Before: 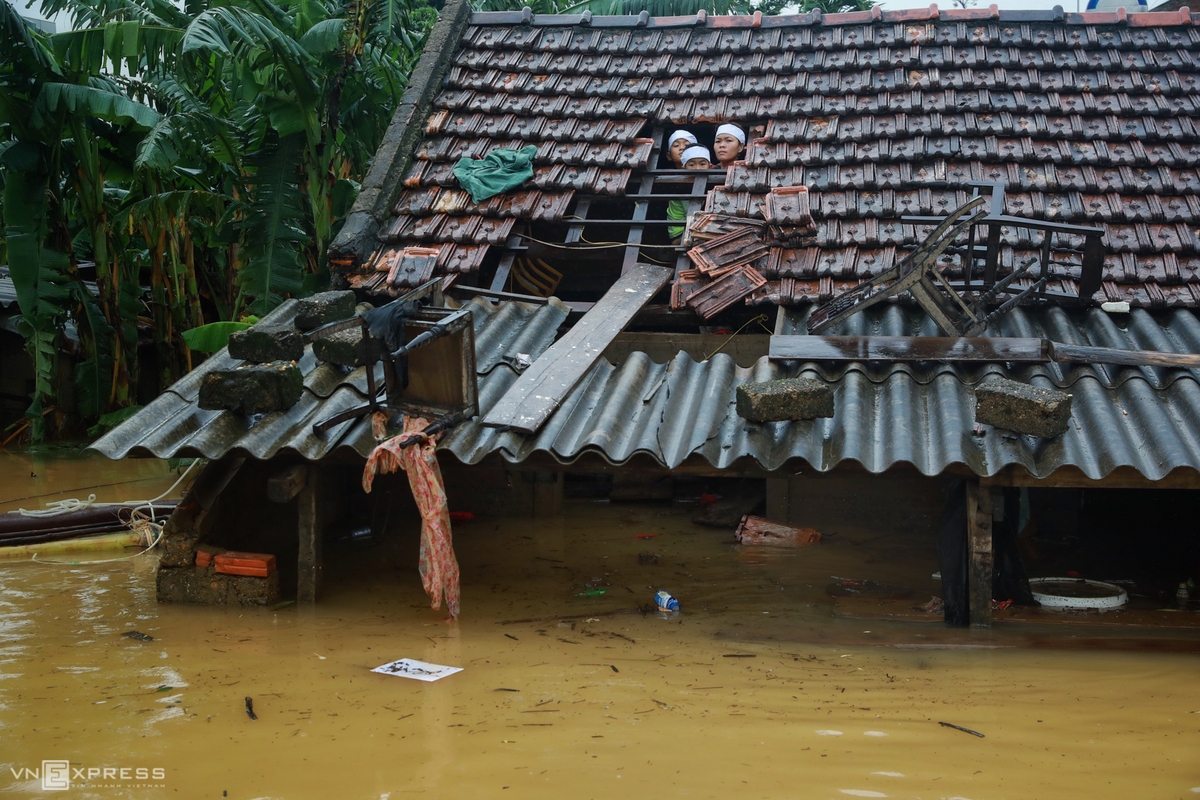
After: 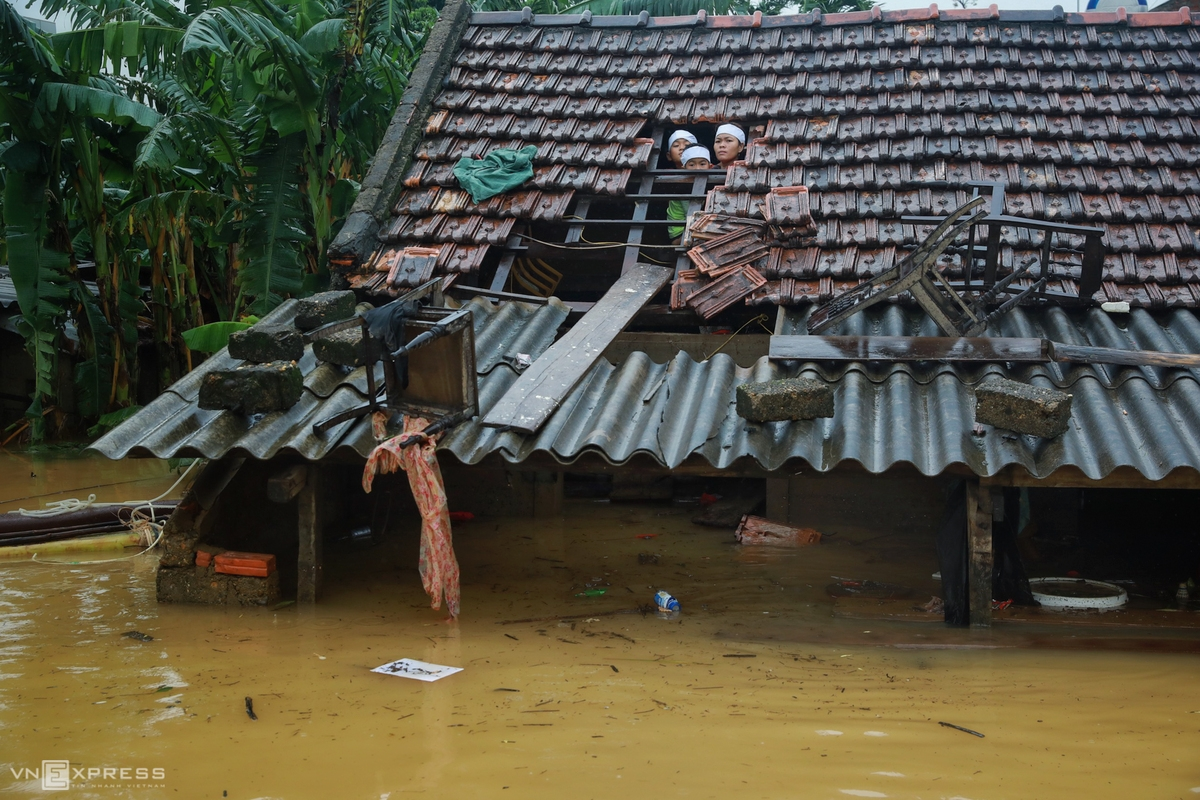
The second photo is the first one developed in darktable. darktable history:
shadows and highlights: shadows 24.9, highlights -26.57
